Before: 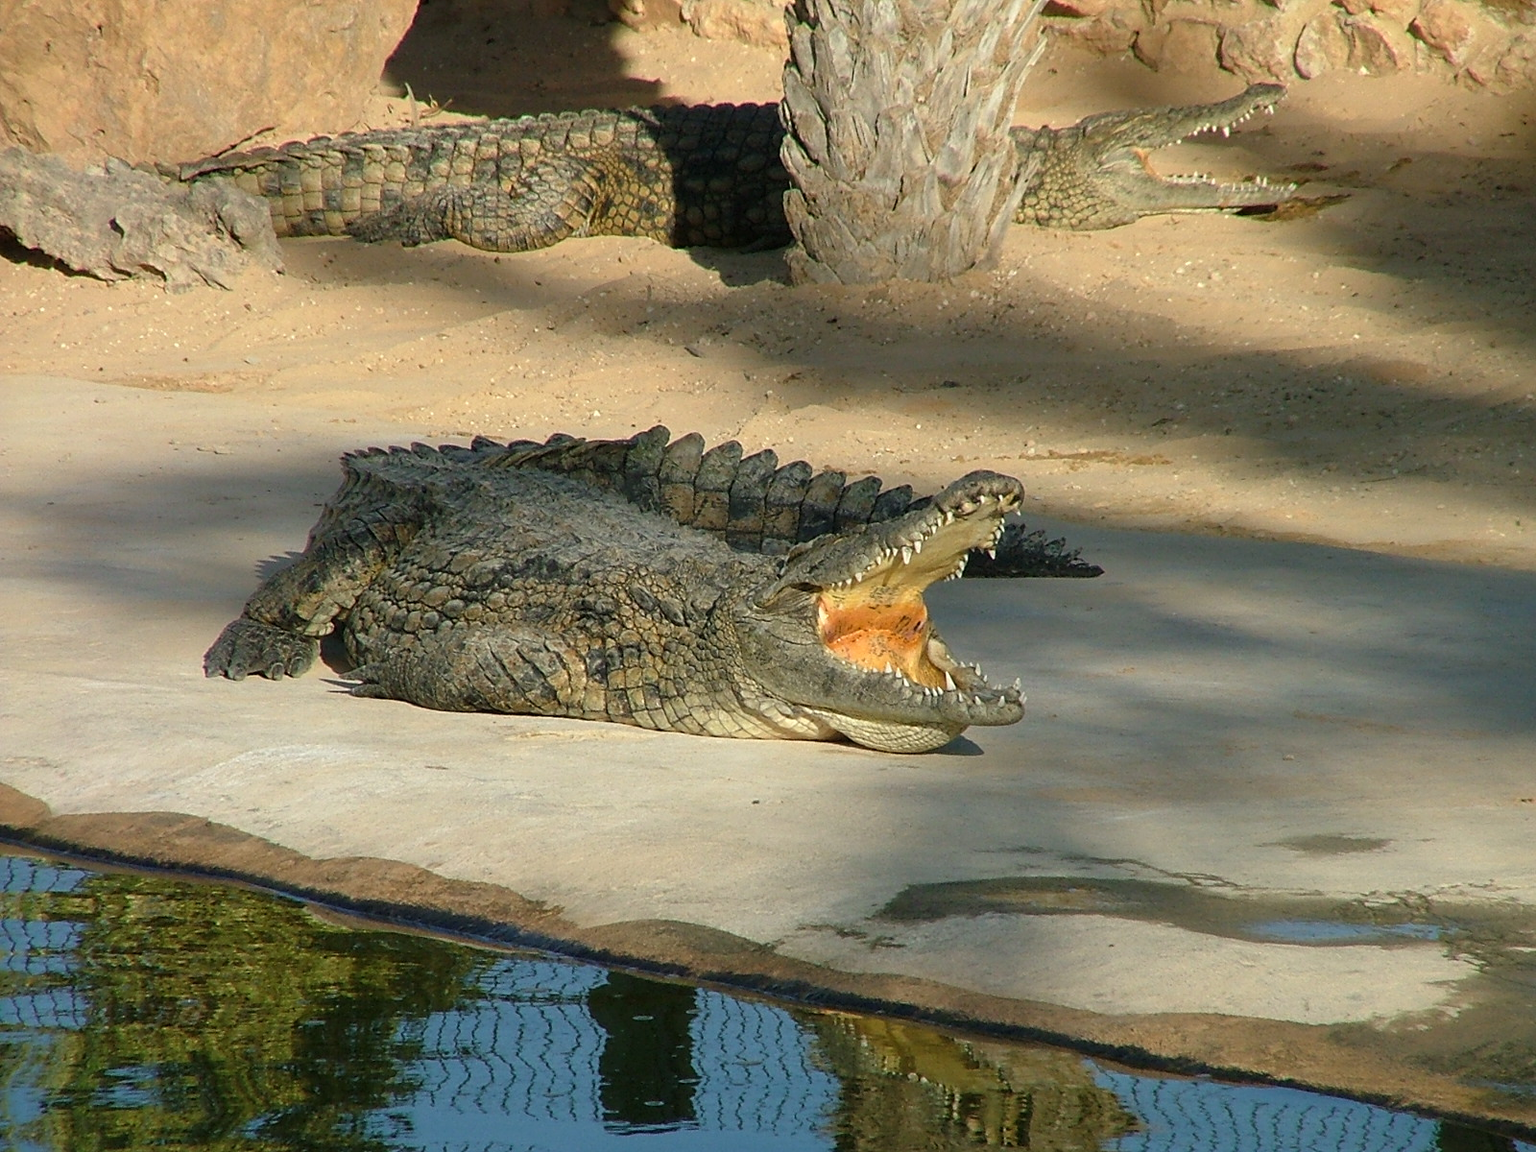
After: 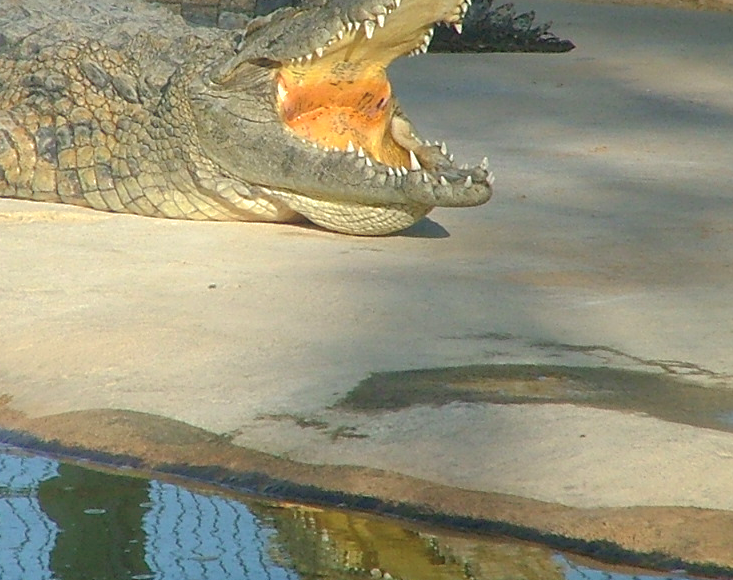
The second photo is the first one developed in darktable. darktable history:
bloom: size 40%
crop: left 35.976%, top 45.819%, right 18.162%, bottom 5.807%
exposure: exposure 0.3 EV, compensate highlight preservation false
shadows and highlights: on, module defaults
